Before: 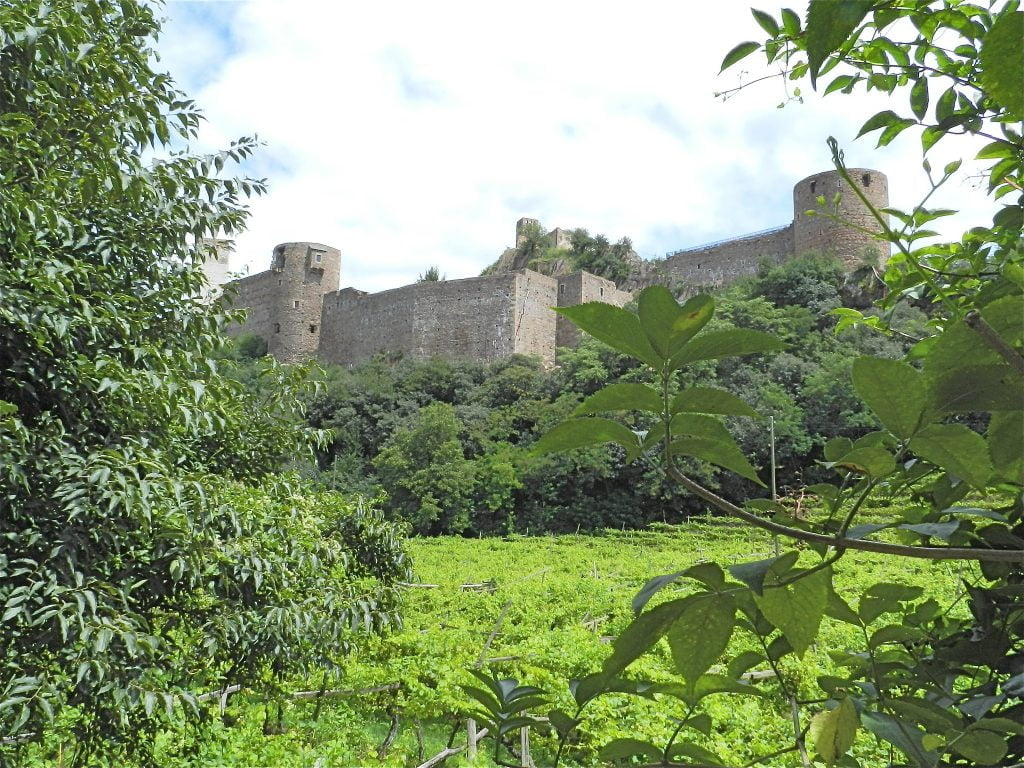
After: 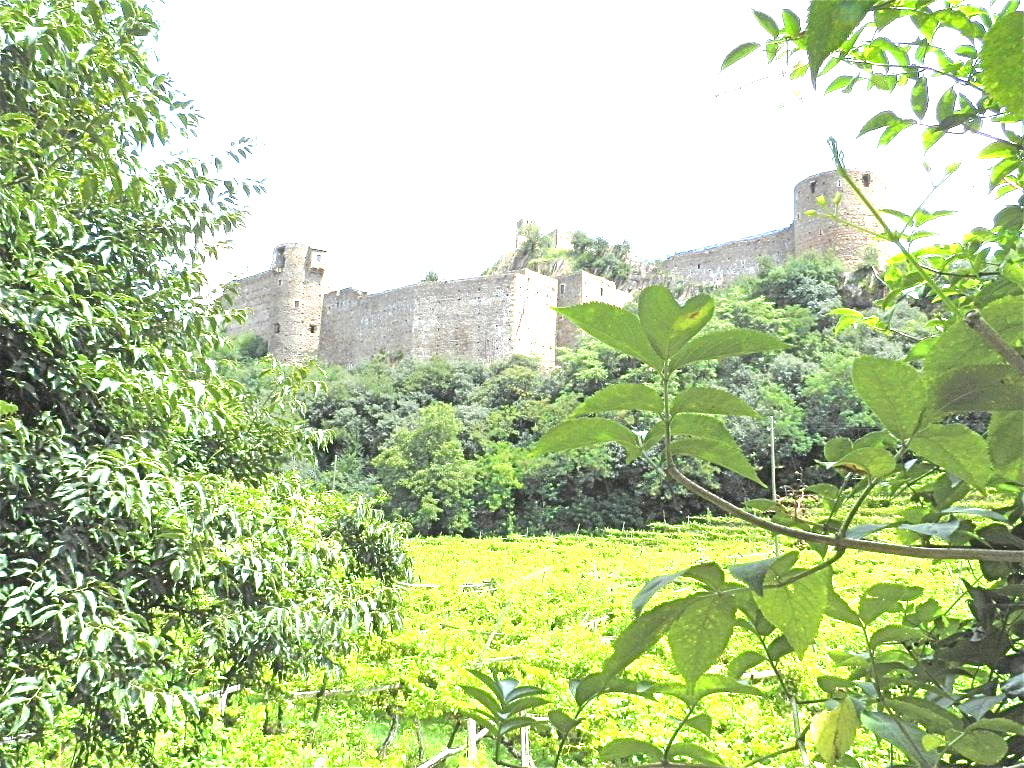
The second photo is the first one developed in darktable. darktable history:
exposure: black level correction 0, exposure 1.683 EV, compensate highlight preservation false
